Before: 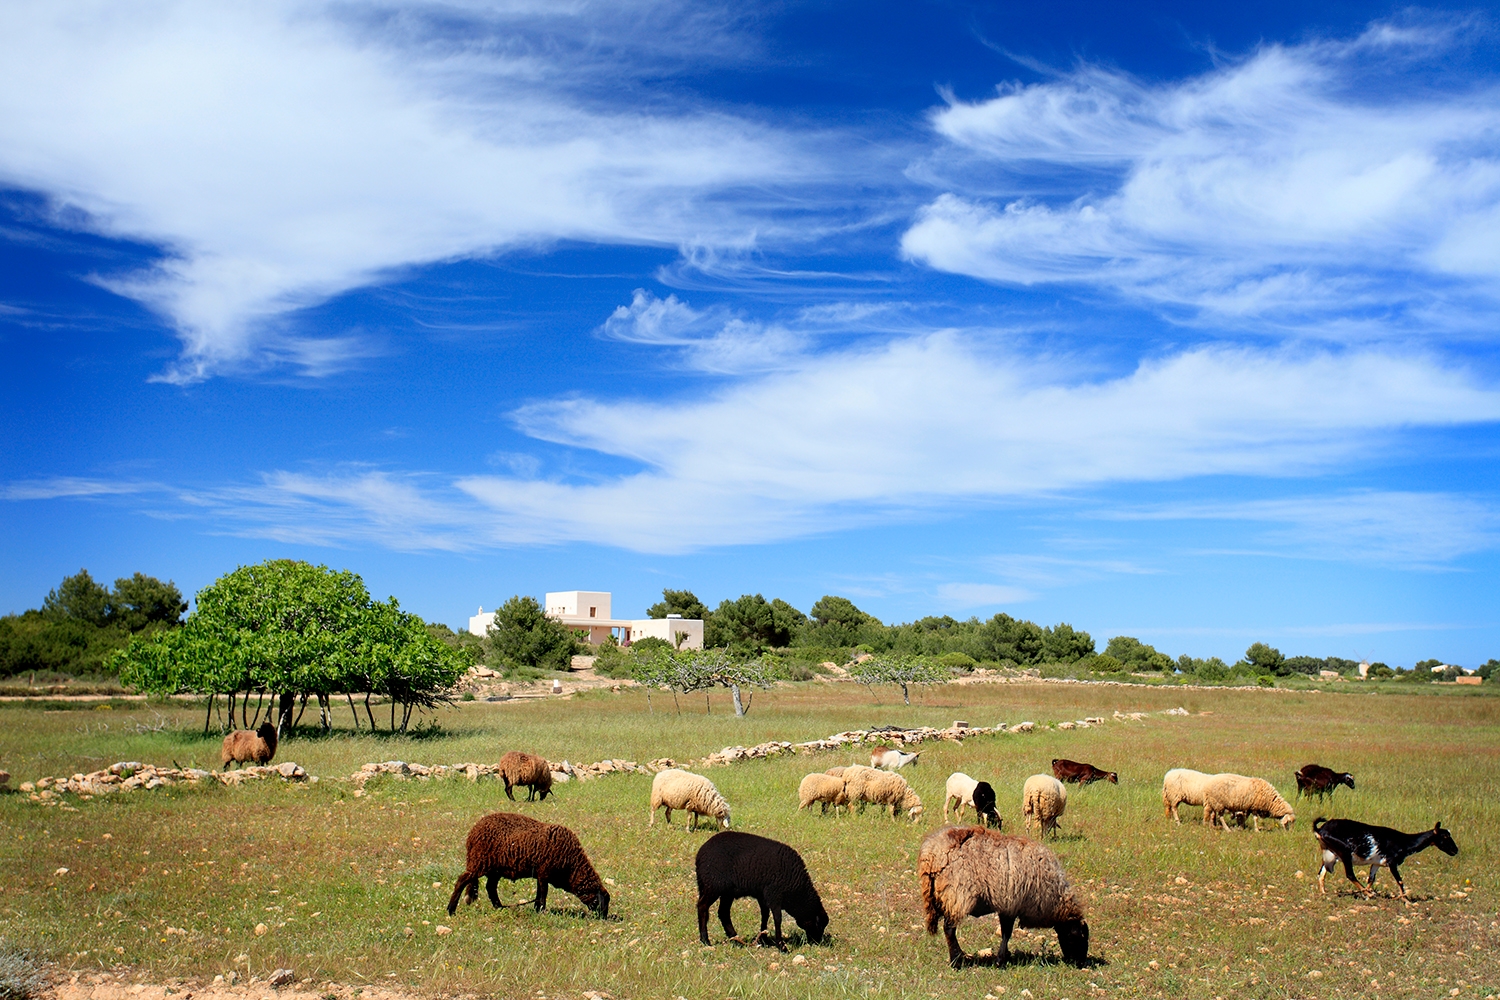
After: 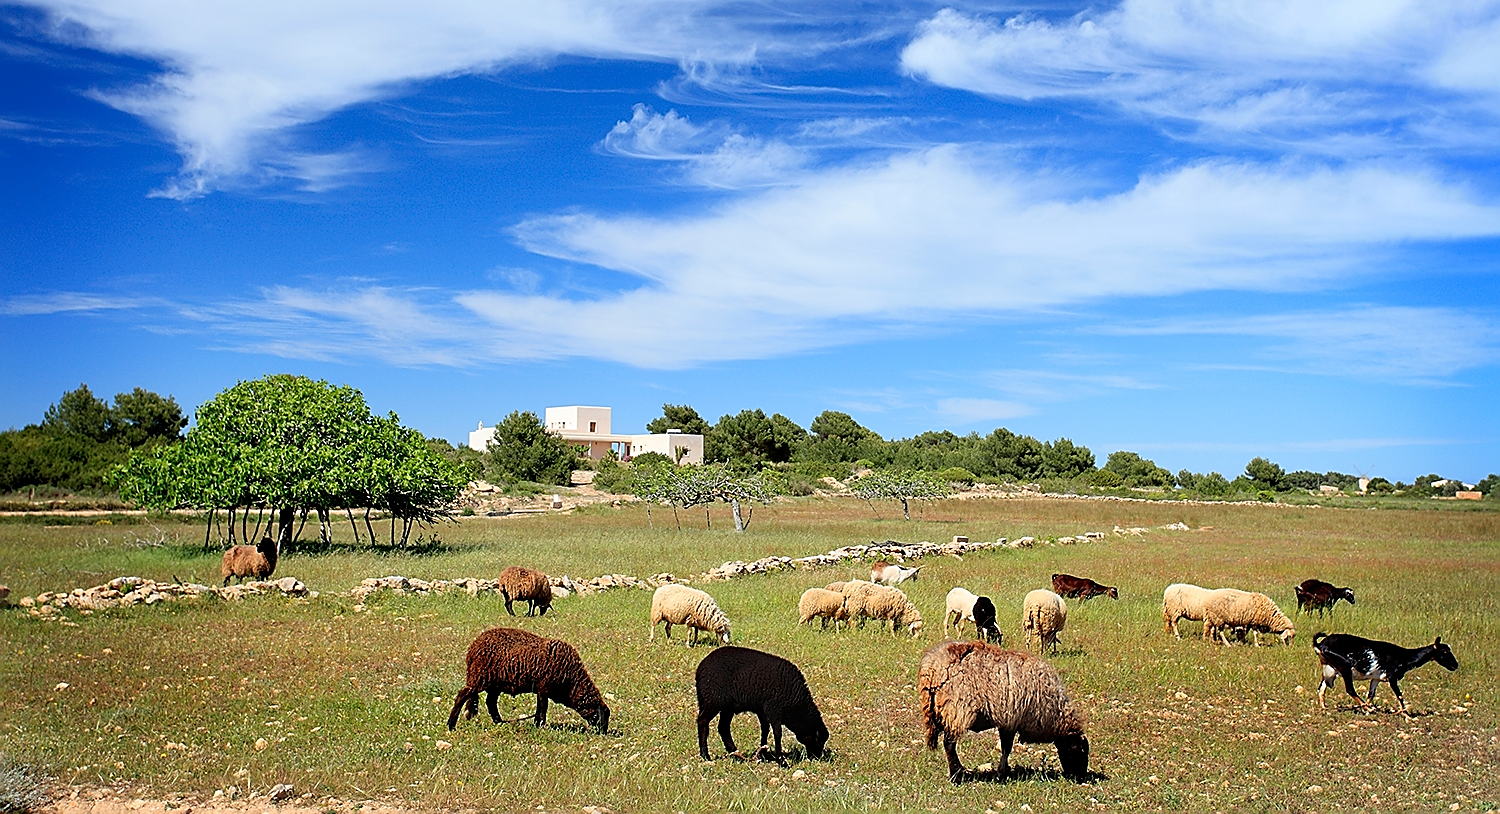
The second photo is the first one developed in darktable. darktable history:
sharpen: radius 1.4, amount 1.25, threshold 0.7
crop and rotate: top 18.507%
